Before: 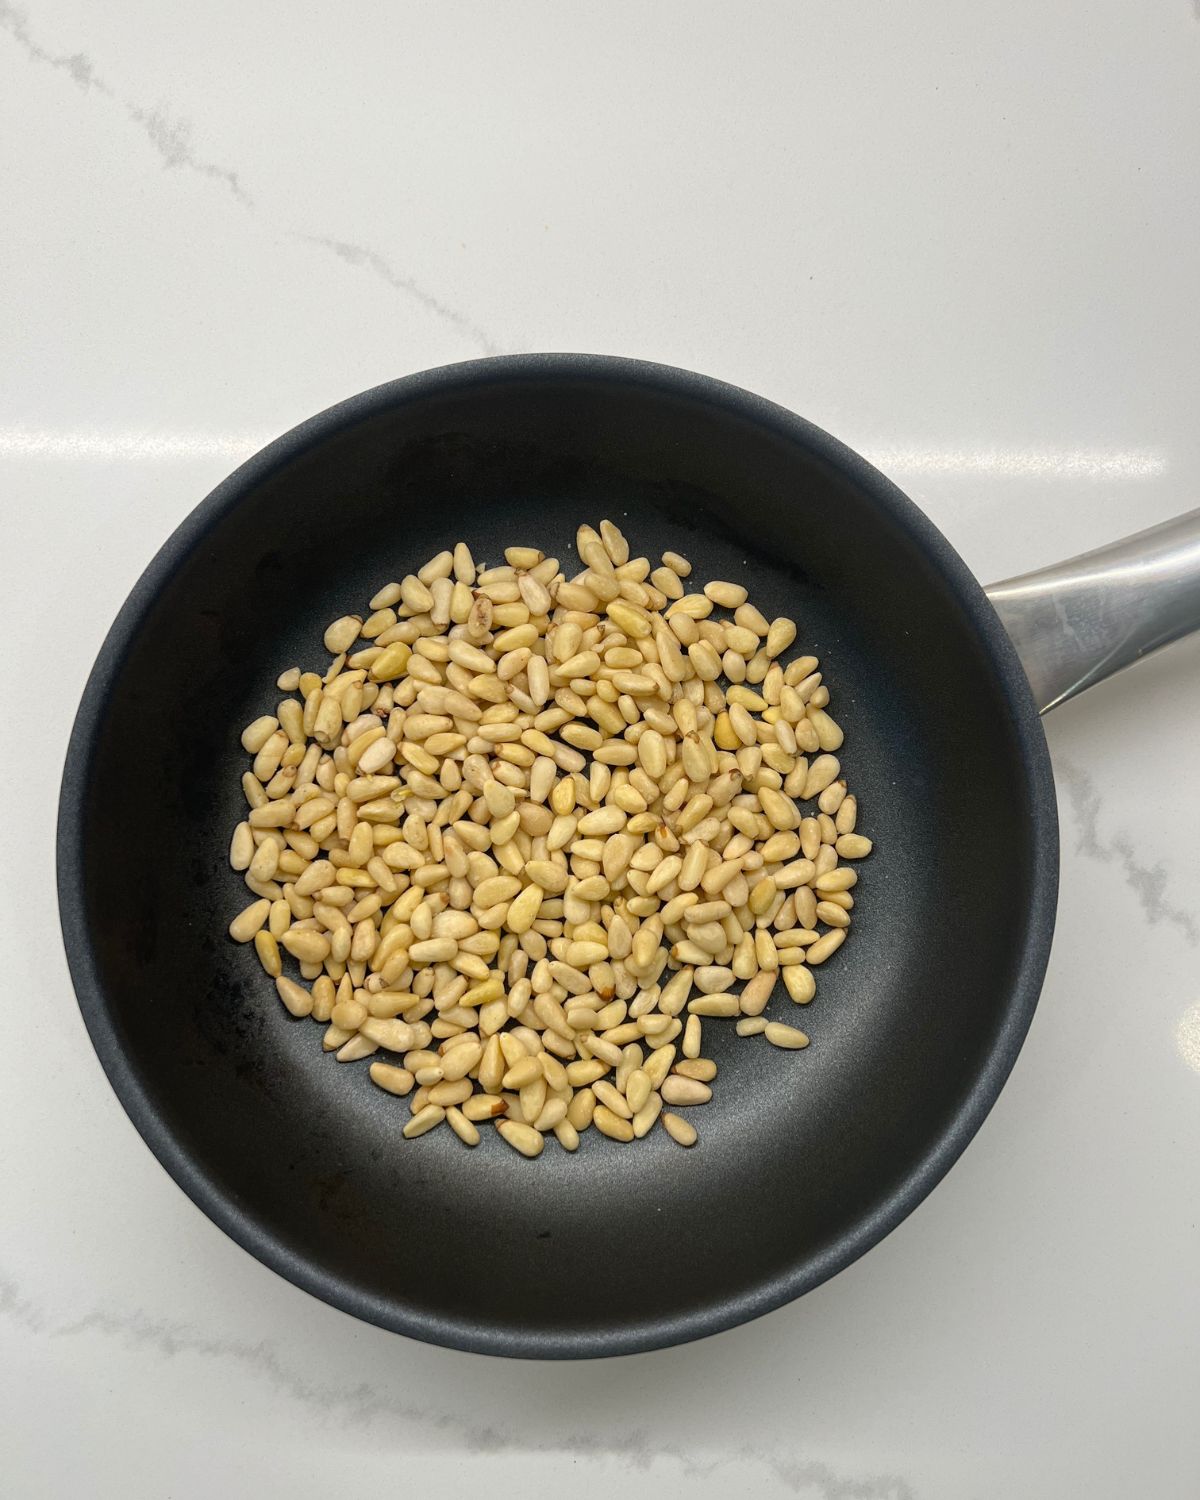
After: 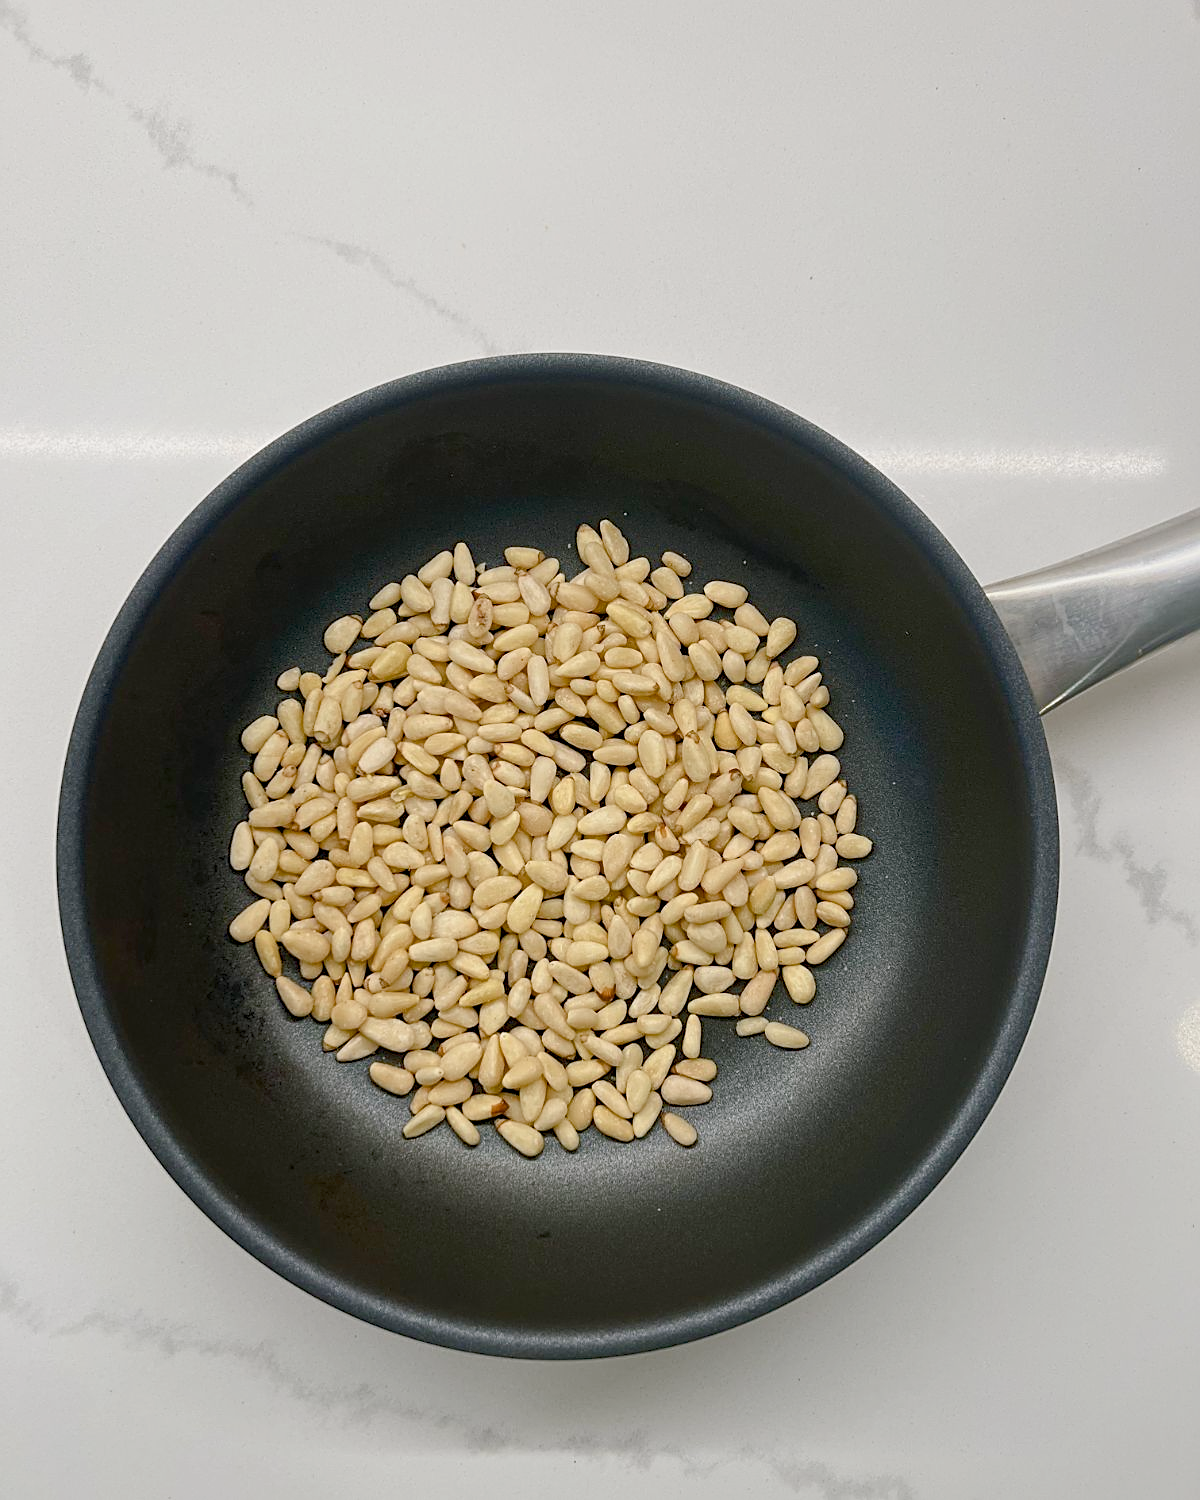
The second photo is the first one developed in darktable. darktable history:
color balance rgb: shadows lift › chroma 1%, shadows lift › hue 113°, highlights gain › chroma 0.2%, highlights gain › hue 333°, perceptual saturation grading › global saturation 20%, perceptual saturation grading › highlights -50%, perceptual saturation grading › shadows 25%, contrast -30%
tone equalizer: -8 EV -0.75 EV, -7 EV -0.7 EV, -6 EV -0.6 EV, -5 EV -0.4 EV, -3 EV 0.4 EV, -2 EV 0.6 EV, -1 EV 0.7 EV, +0 EV 0.75 EV, edges refinement/feathering 500, mask exposure compensation -1.57 EV, preserve details no
sharpen: on, module defaults
local contrast: mode bilateral grid, contrast 10, coarseness 25, detail 110%, midtone range 0.2
